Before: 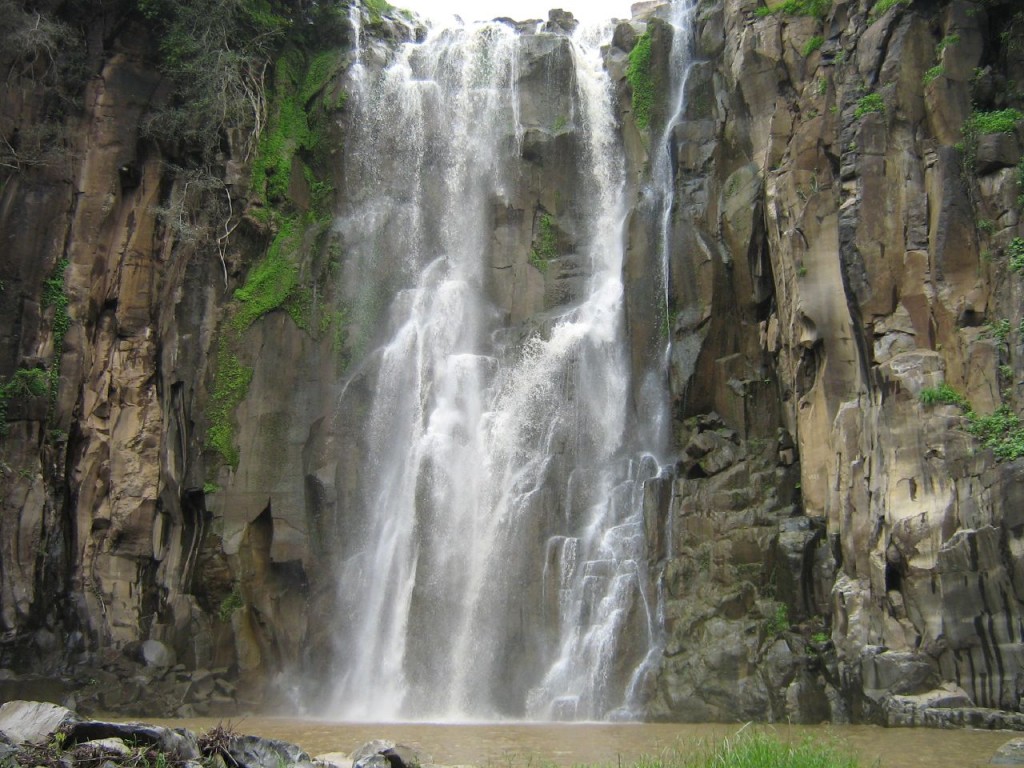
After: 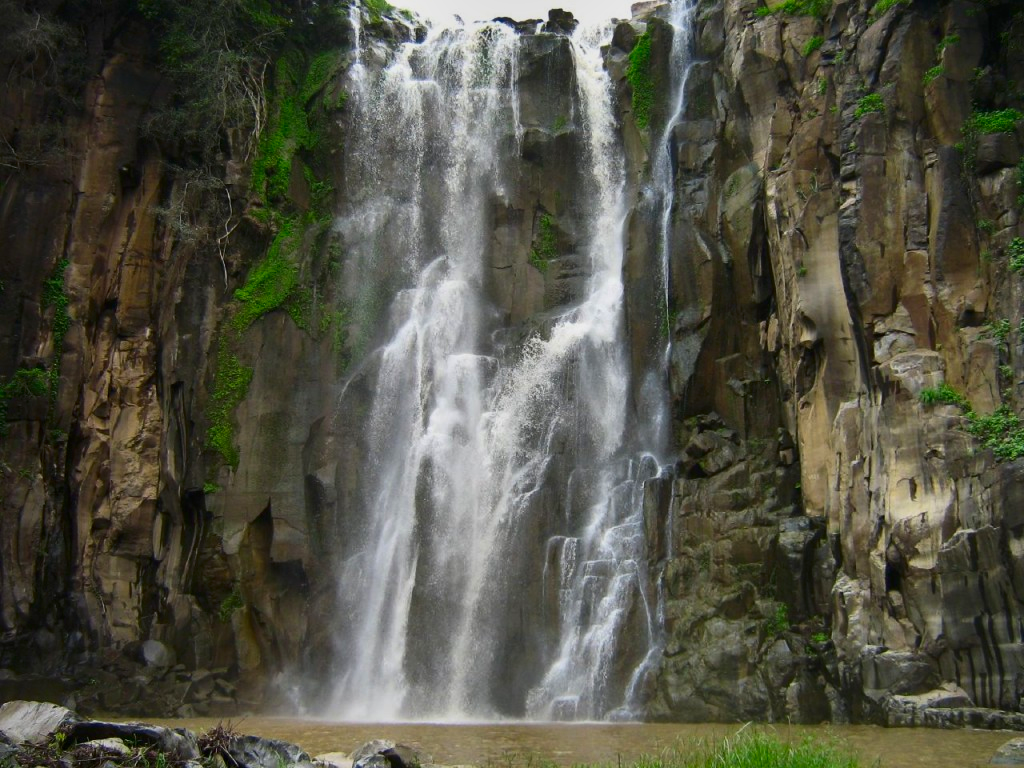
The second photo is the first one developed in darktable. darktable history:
shadows and highlights: radius 99.7, shadows -31.23, white point adjustment -7.54, highlights -69.12, compress 36.14%, highlights color adjustment 76.14%, soften with gaussian
contrast brightness saturation: contrast 0.2, brightness -0.02, saturation 0.28
exposure: exposure -0.032 EV
sharpen: radius 0, amount 1.277, threshold 0
